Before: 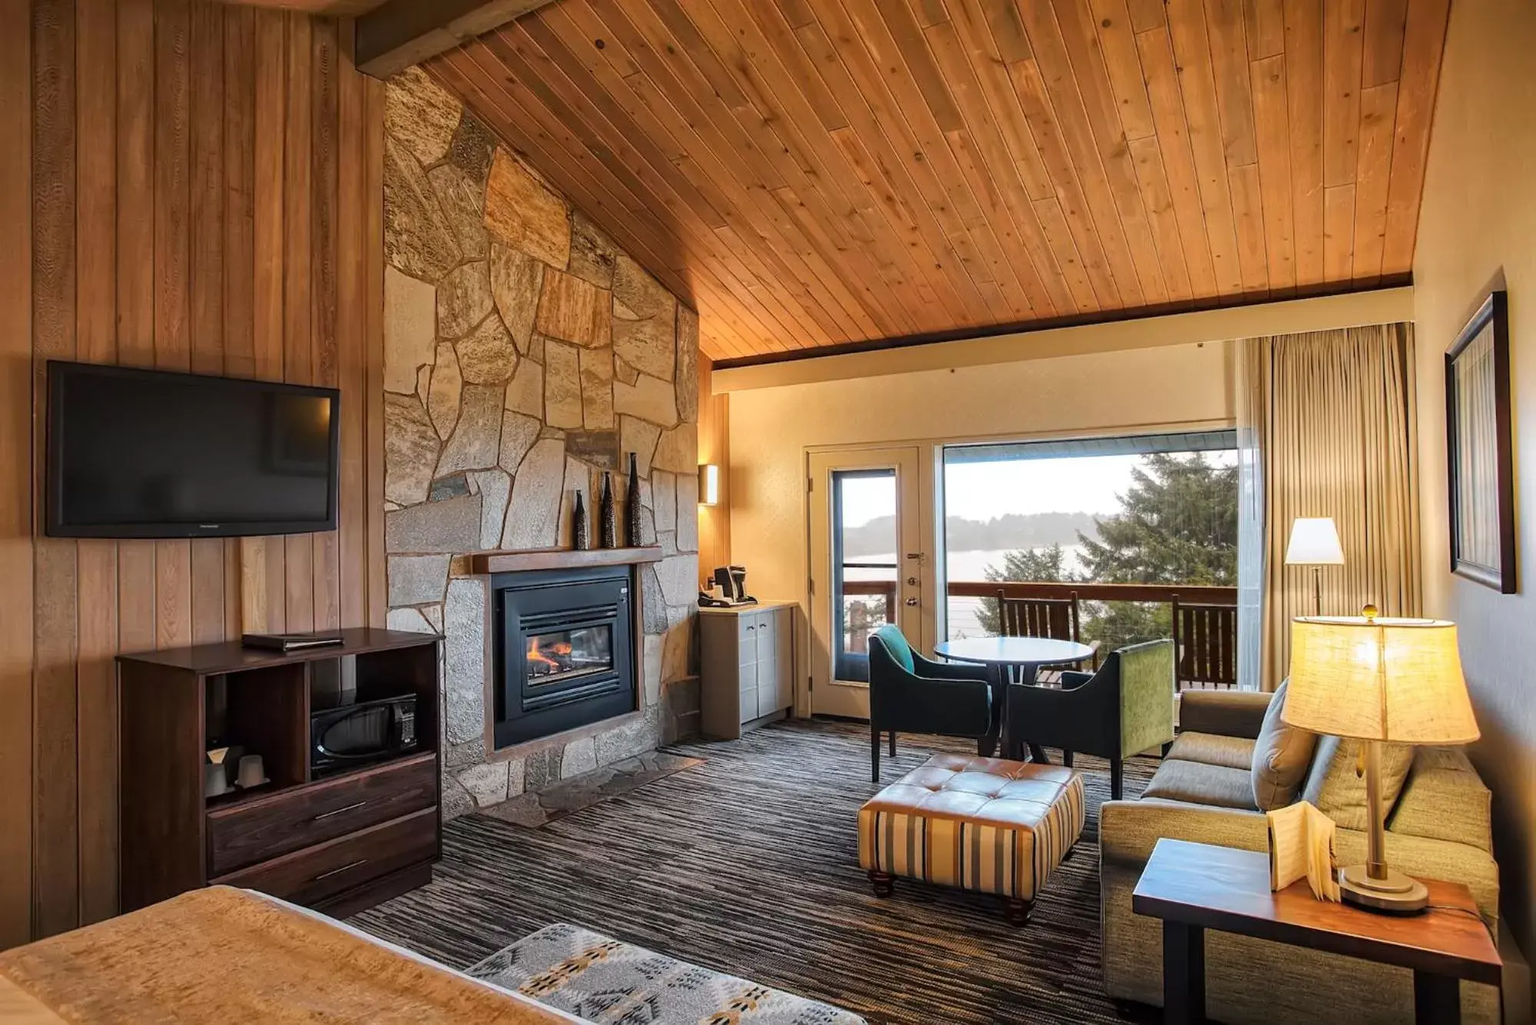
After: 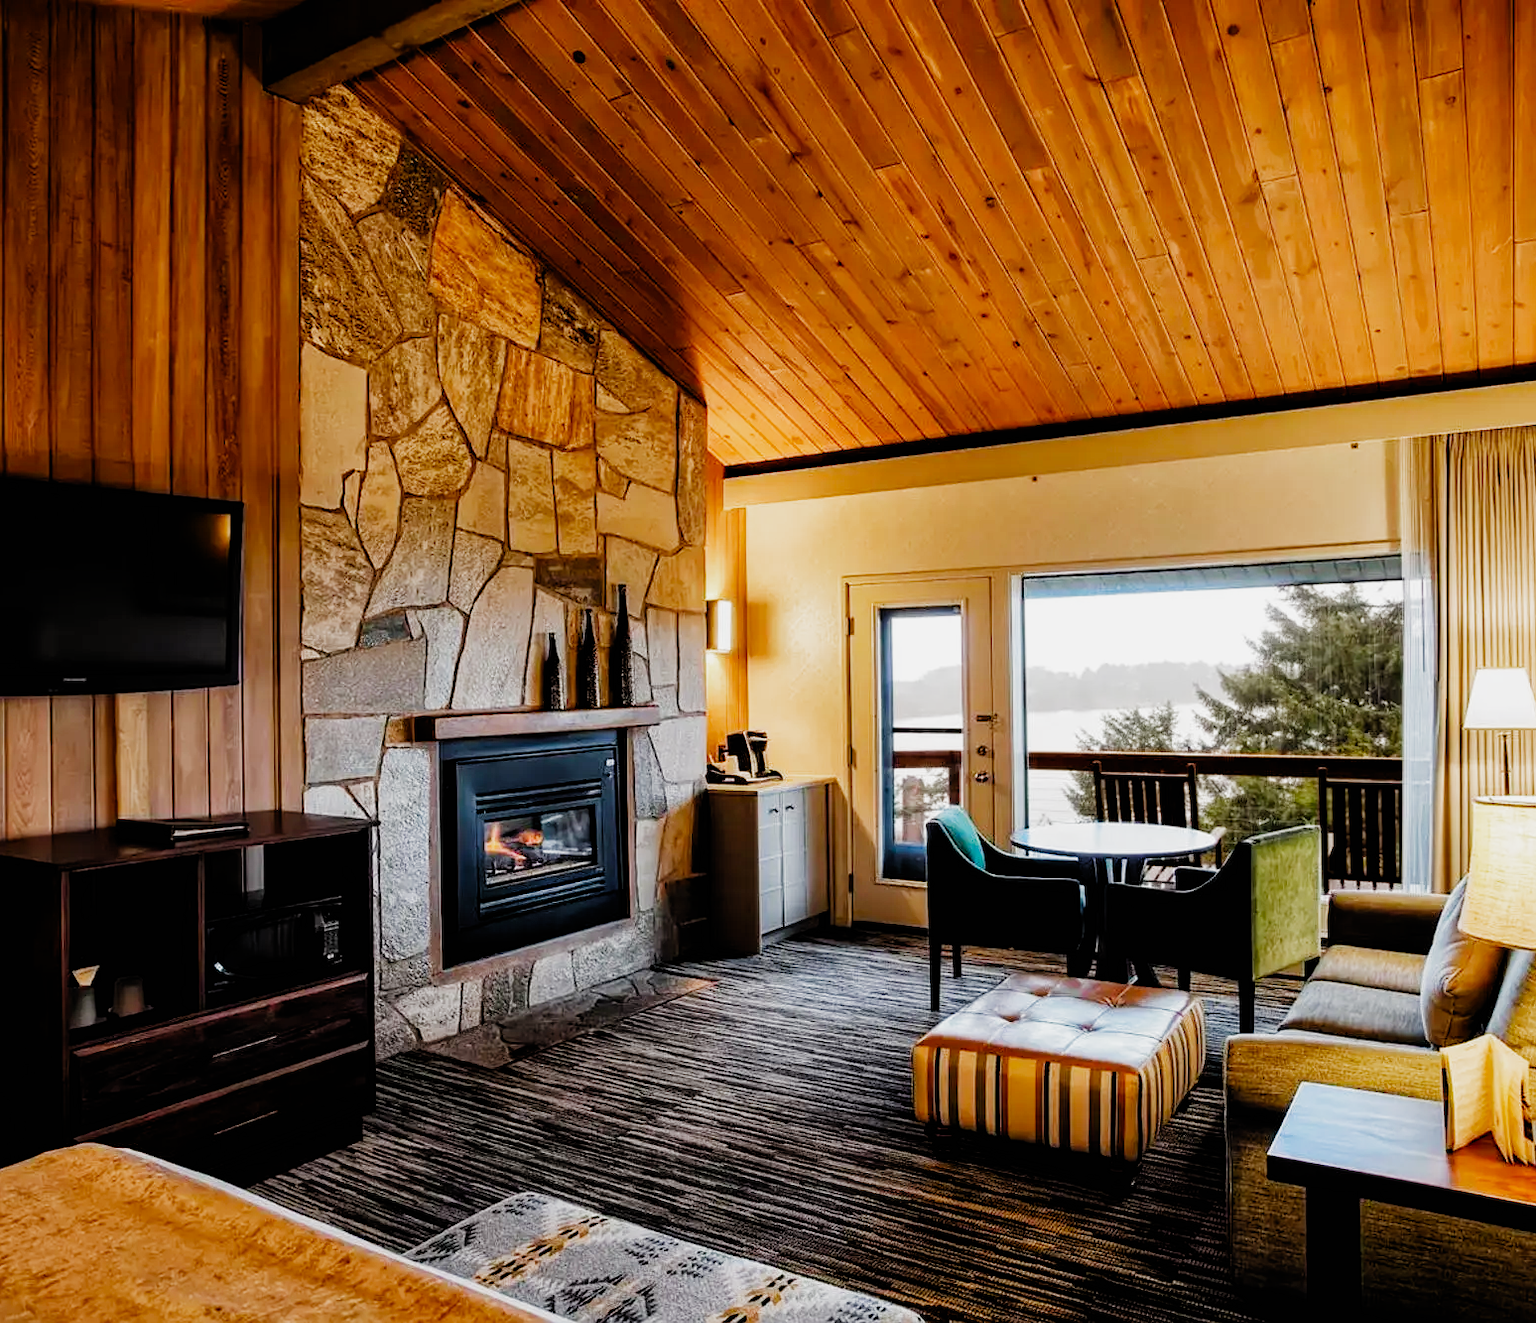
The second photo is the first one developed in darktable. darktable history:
crop: left 9.886%, right 12.653%
filmic rgb: black relative exposure -3.98 EV, white relative exposure 2.99 EV, hardness 3.01, contrast 1.517, add noise in highlights 0.002, preserve chrominance no, color science v3 (2019), use custom middle-gray values true, contrast in highlights soft
